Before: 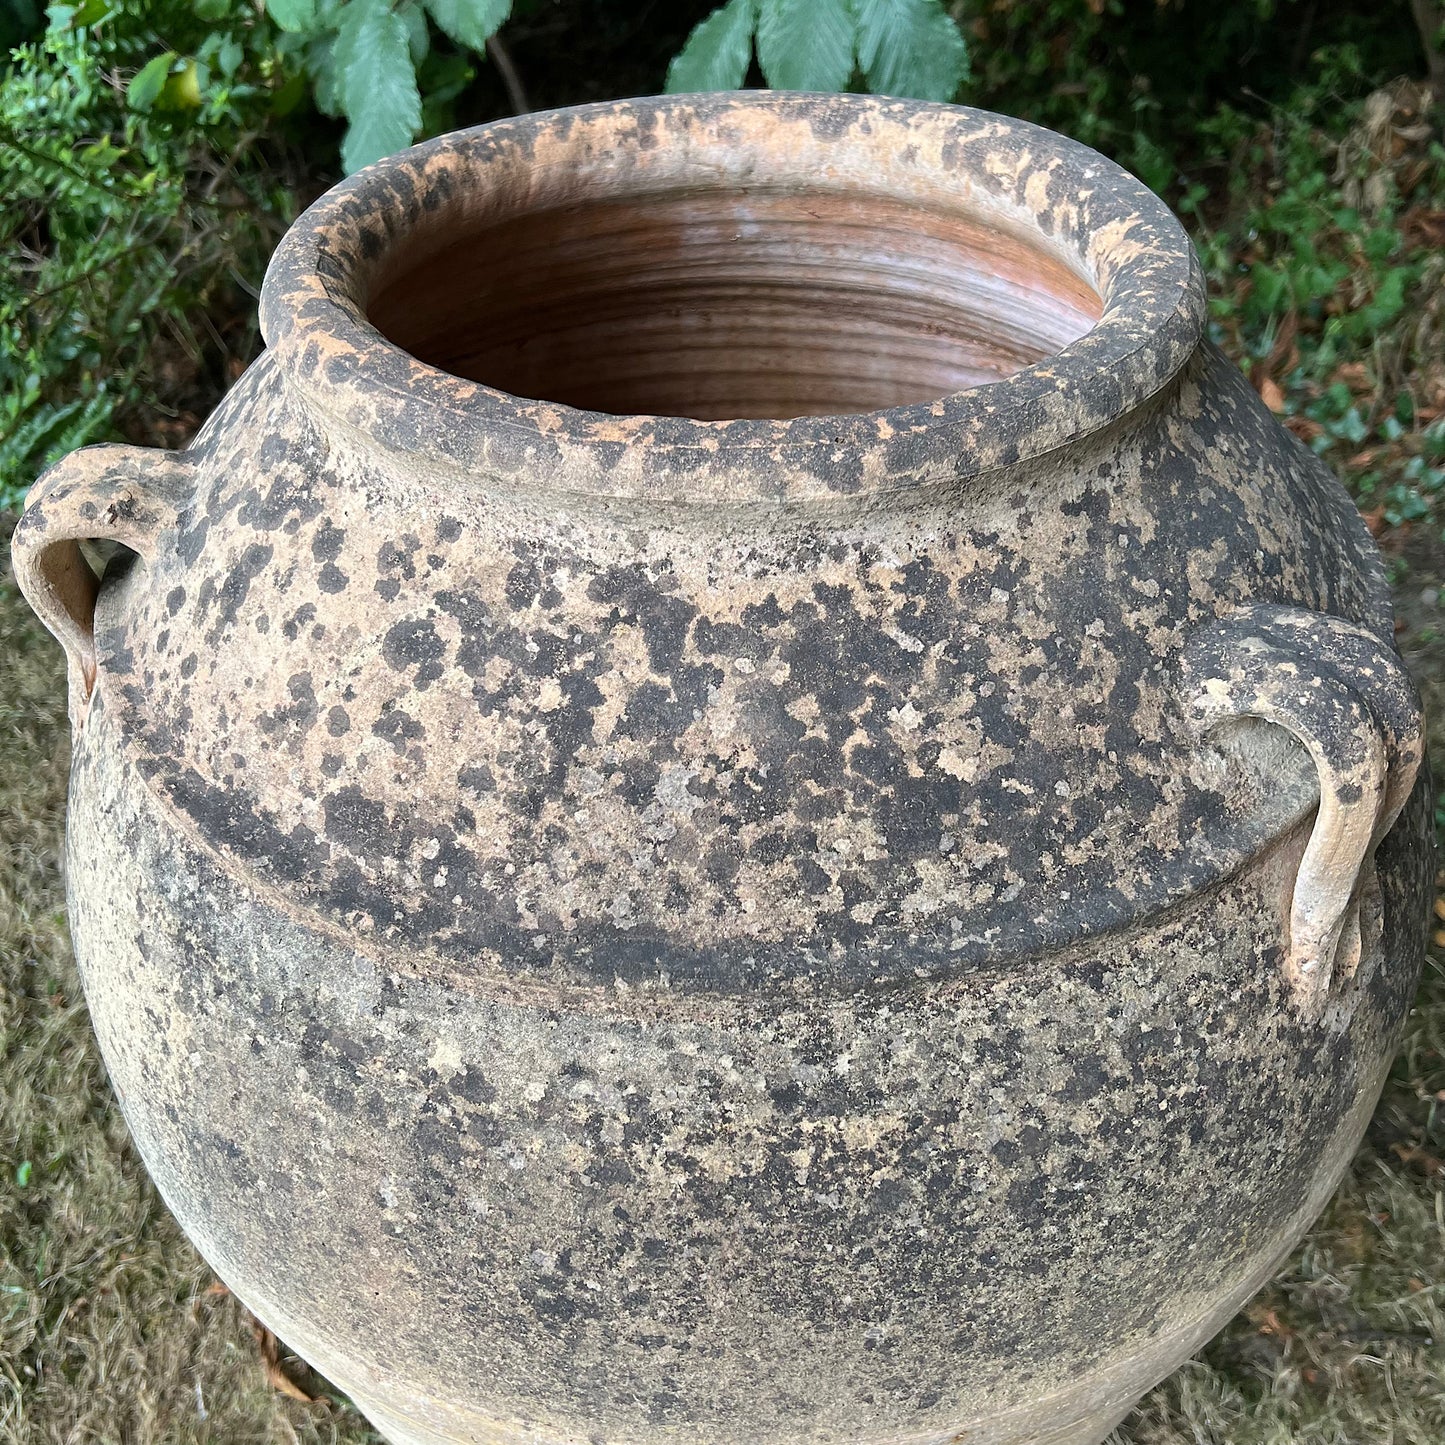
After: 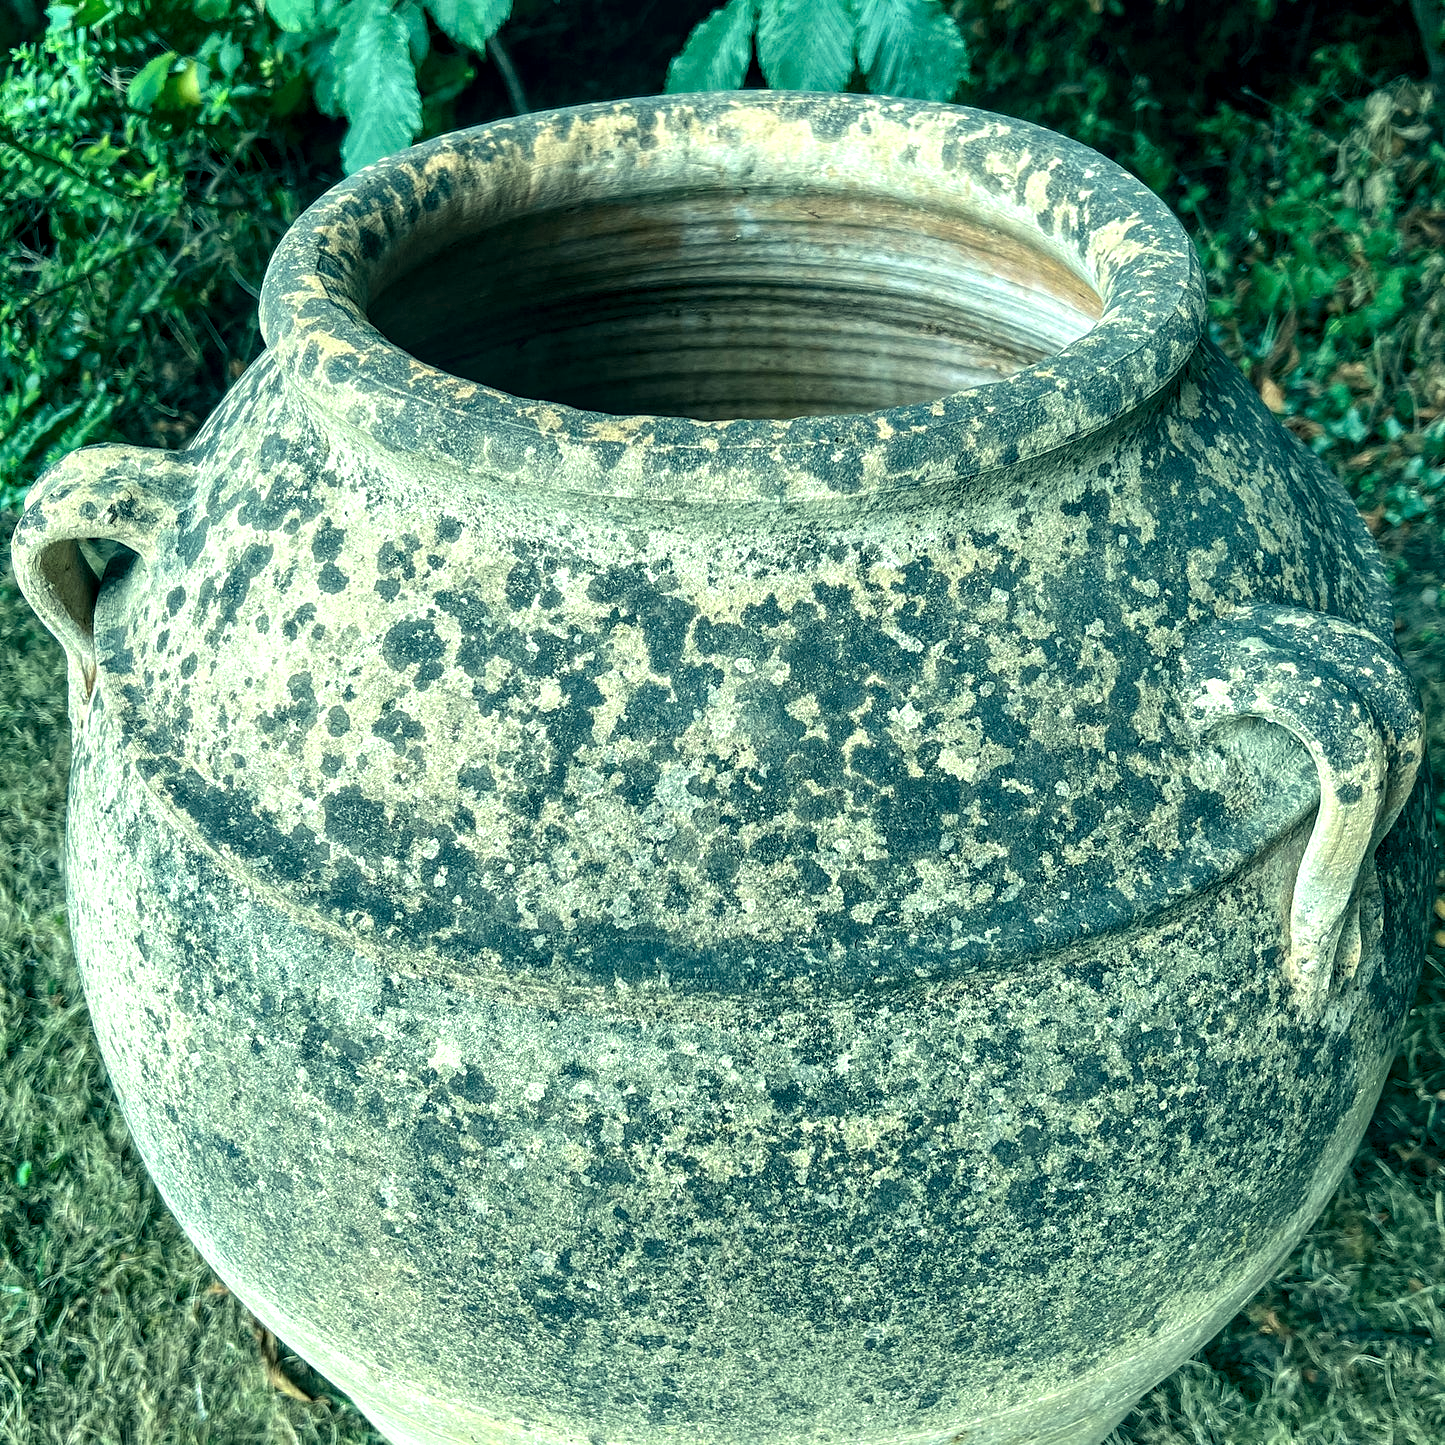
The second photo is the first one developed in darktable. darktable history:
local contrast: detail 160%
exposure: exposure 0.201 EV, compensate highlight preservation false
color correction: highlights a* -19.88, highlights b* 9.8, shadows a* -19.9, shadows b* -11.11
